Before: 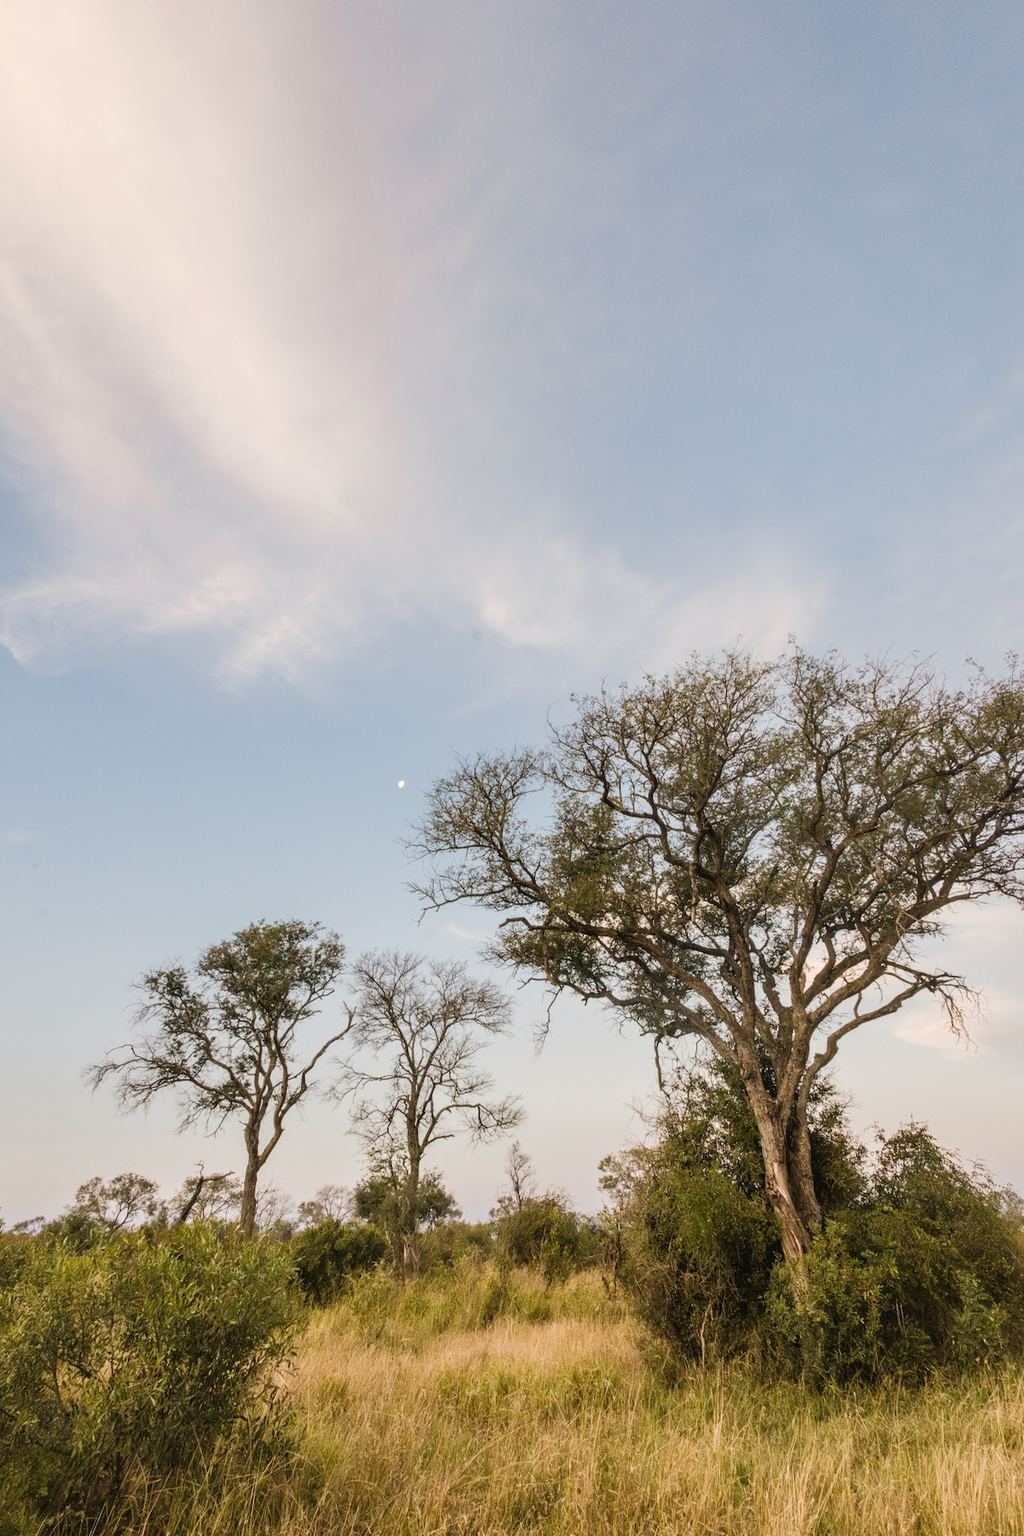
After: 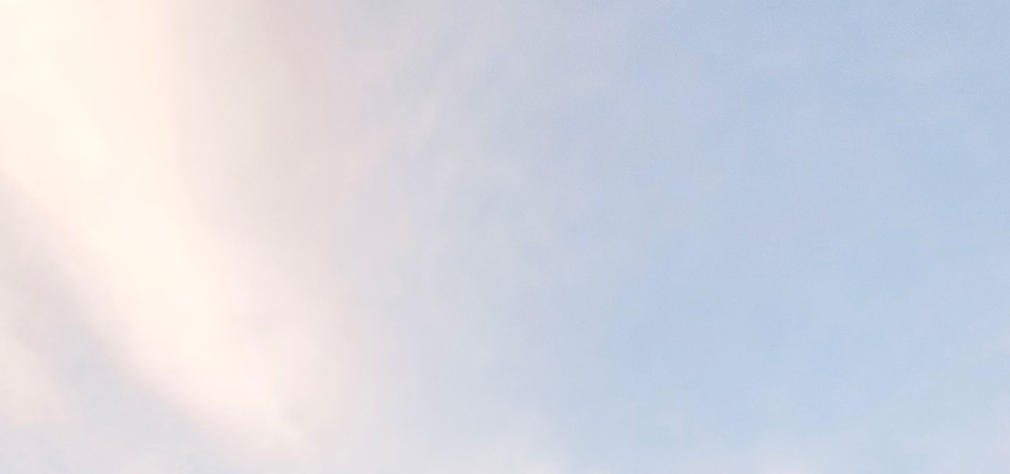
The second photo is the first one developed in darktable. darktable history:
tone equalizer: -8 EV 0.99 EV, -7 EV 1.01 EV, -6 EV 0.97 EV, -5 EV 0.984 EV, -4 EV 1 EV, -3 EV 0.718 EV, -2 EV 0.495 EV, -1 EV 0.27 EV
crop and rotate: left 9.689%, top 9.445%, right 6.087%, bottom 64.196%
contrast brightness saturation: contrast 0.03, brightness 0.068, saturation 0.129
exposure: black level correction 0, exposure 0.301 EV, compensate highlight preservation false
